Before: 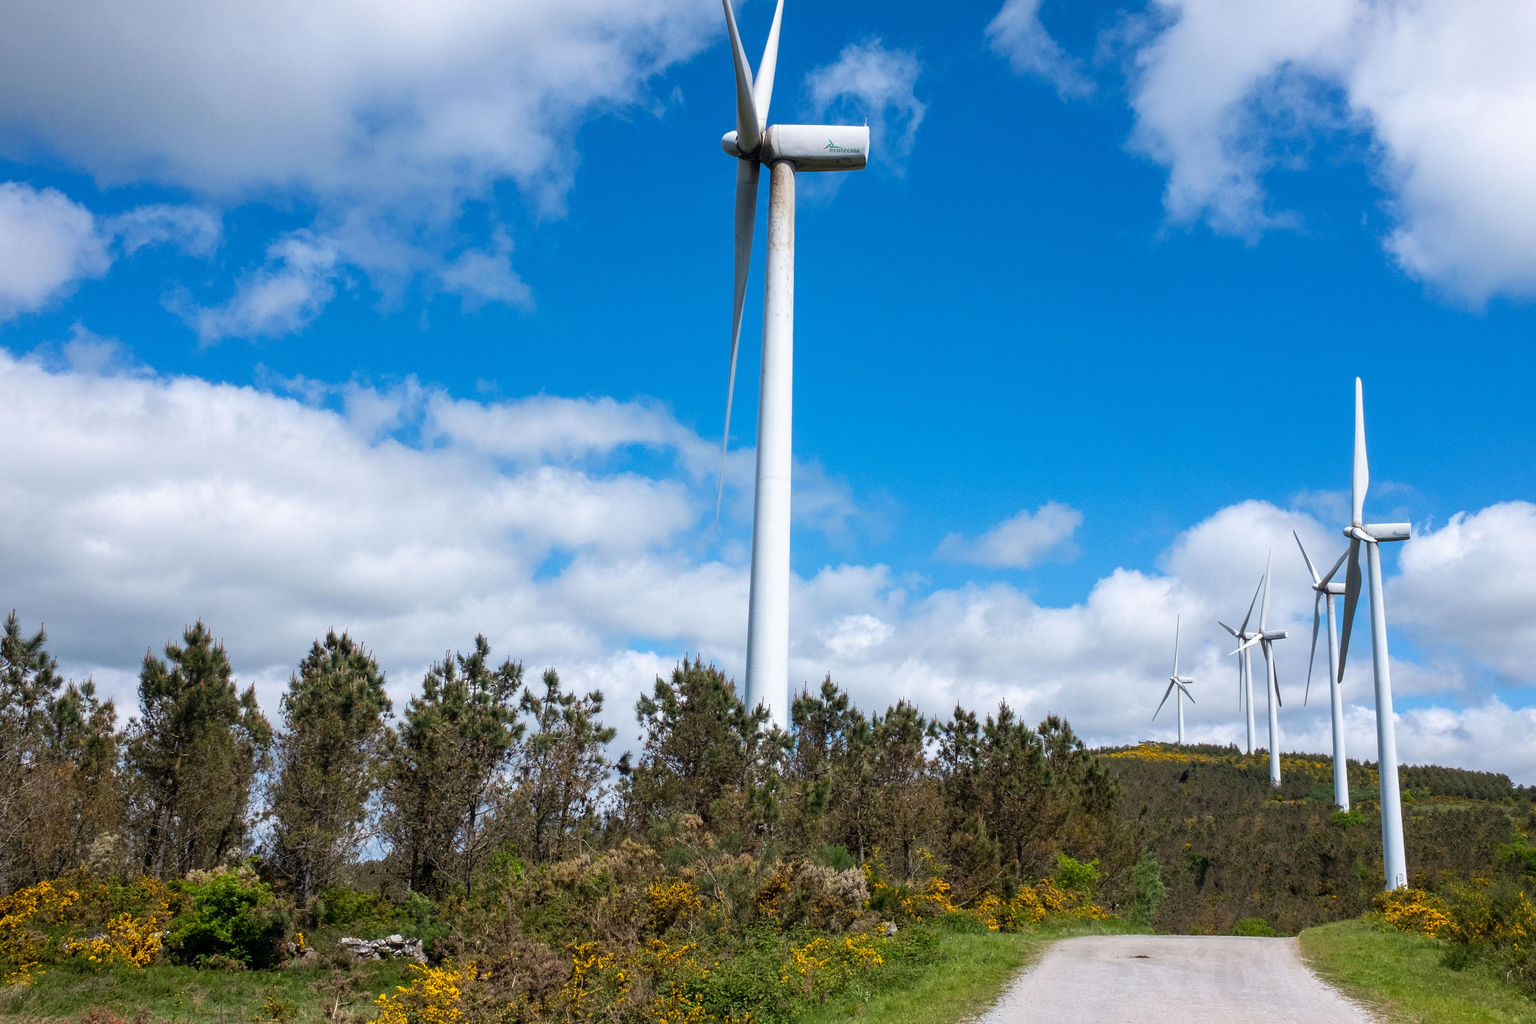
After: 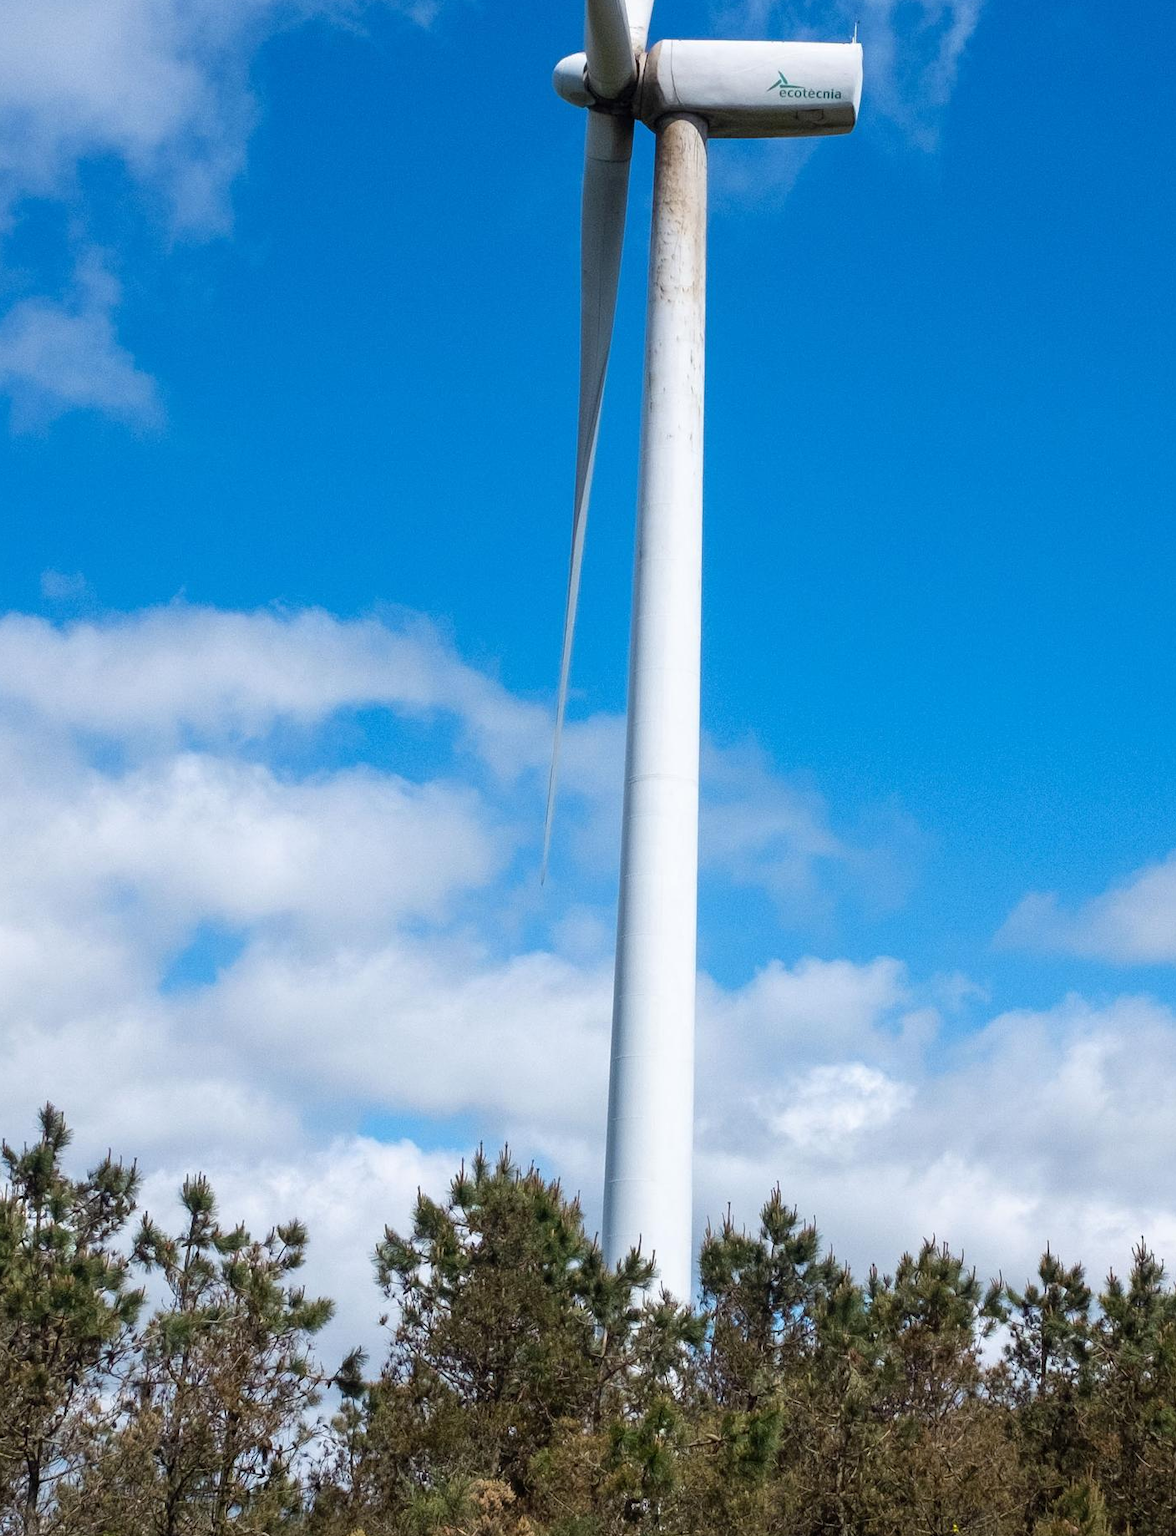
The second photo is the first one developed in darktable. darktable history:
crop and rotate: left 29.729%, top 10.336%, right 33.603%, bottom 17.792%
